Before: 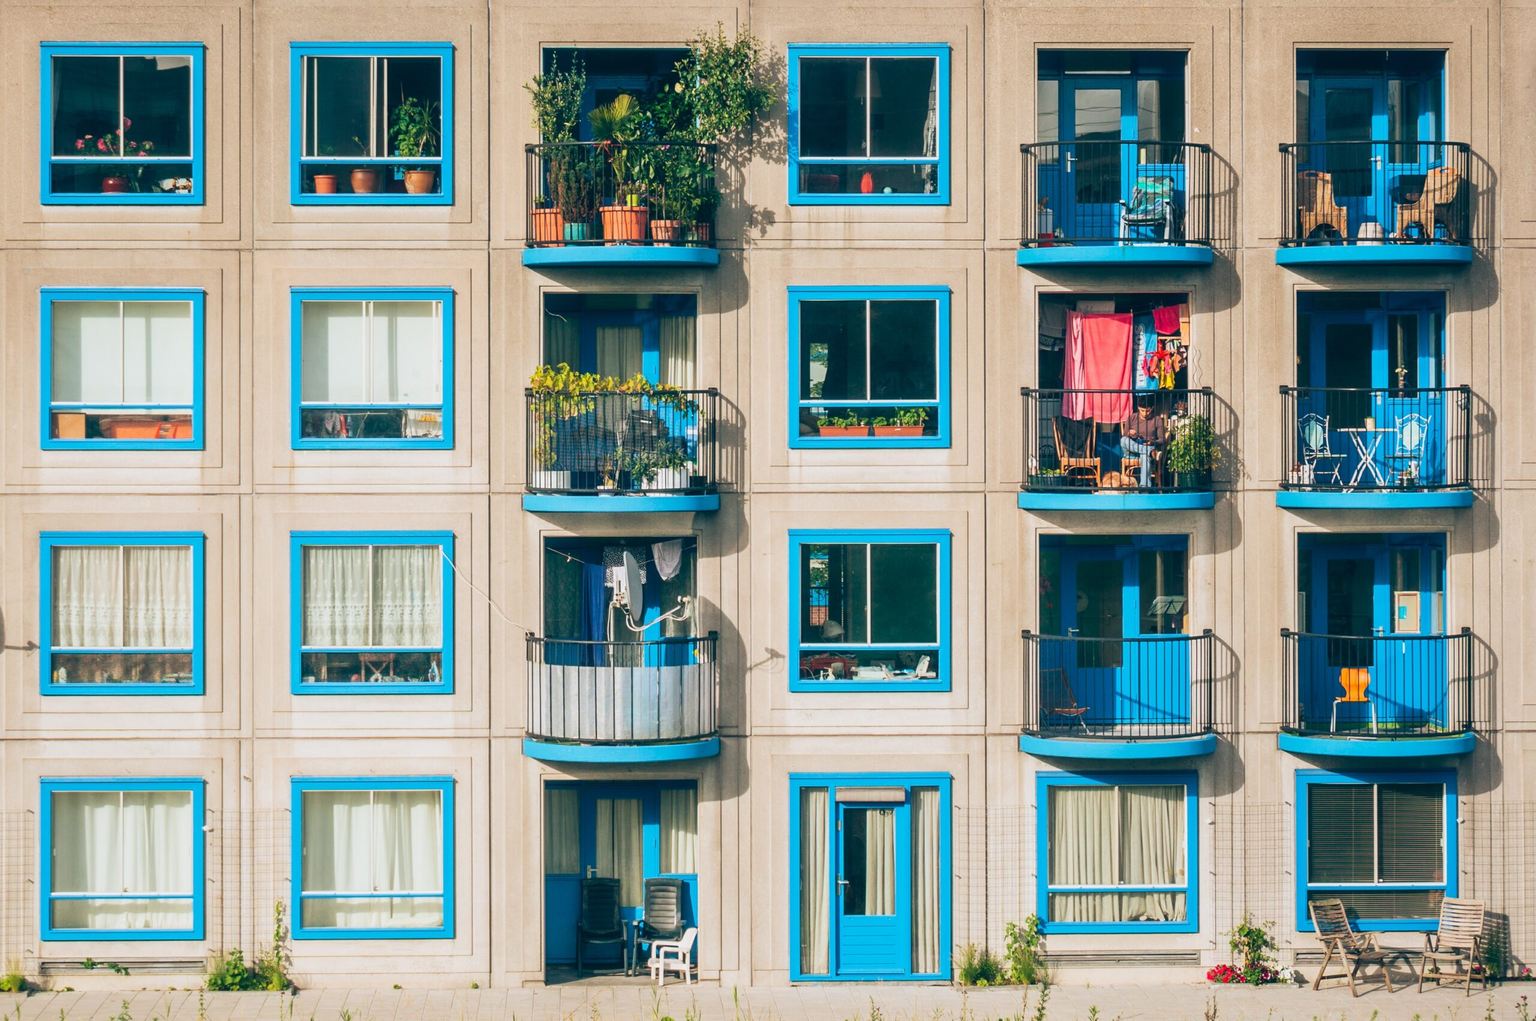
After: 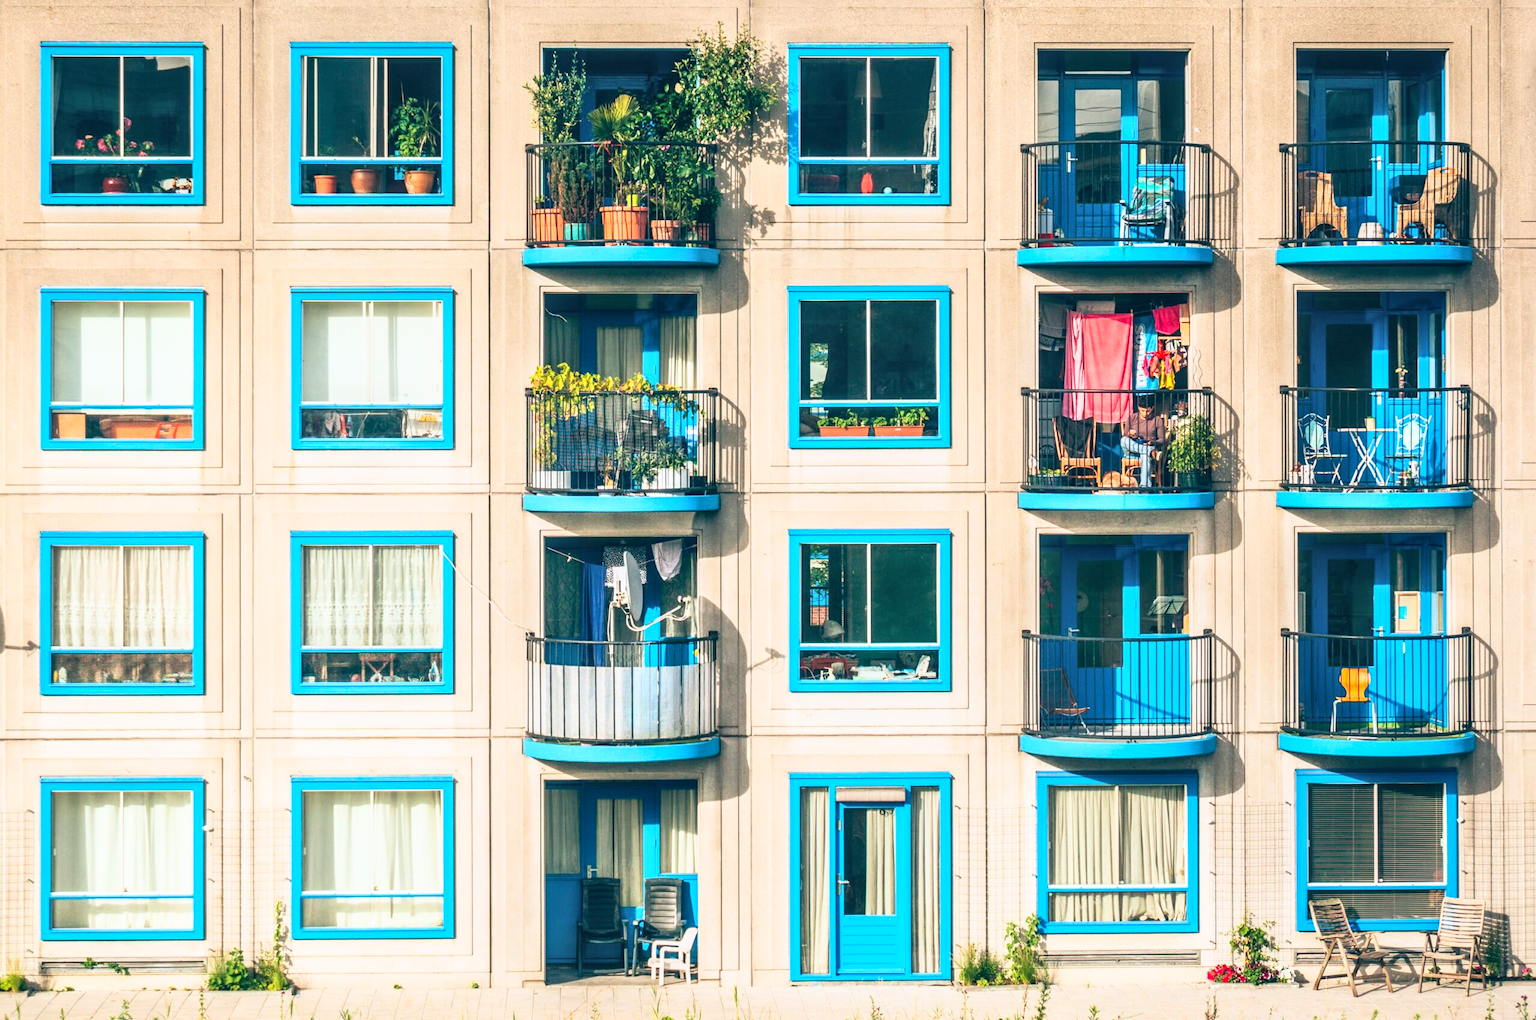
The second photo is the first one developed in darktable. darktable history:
base curve: curves: ch0 [(0, 0) (0.557, 0.834) (1, 1)]
local contrast: on, module defaults
